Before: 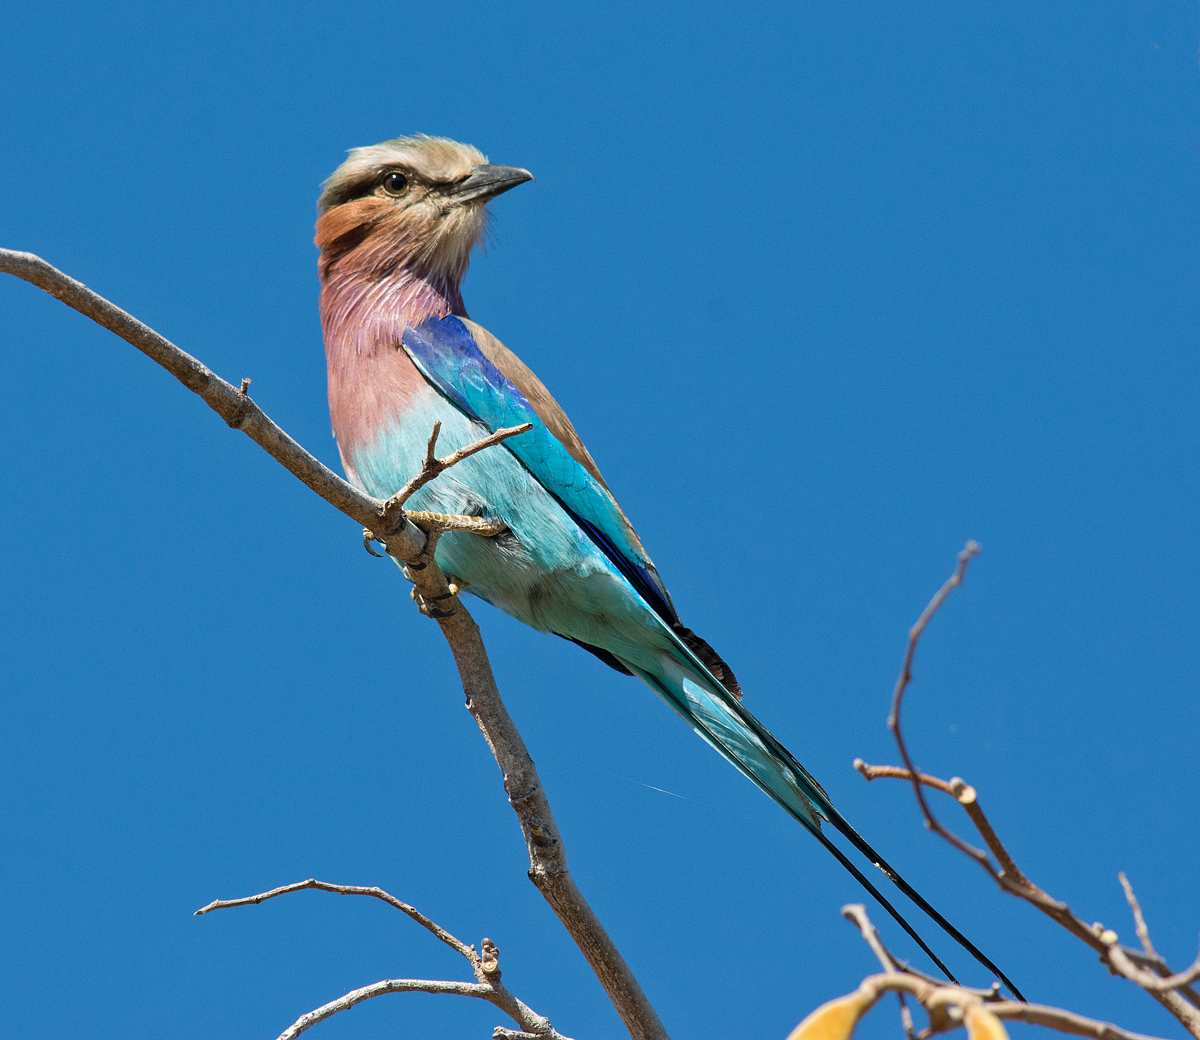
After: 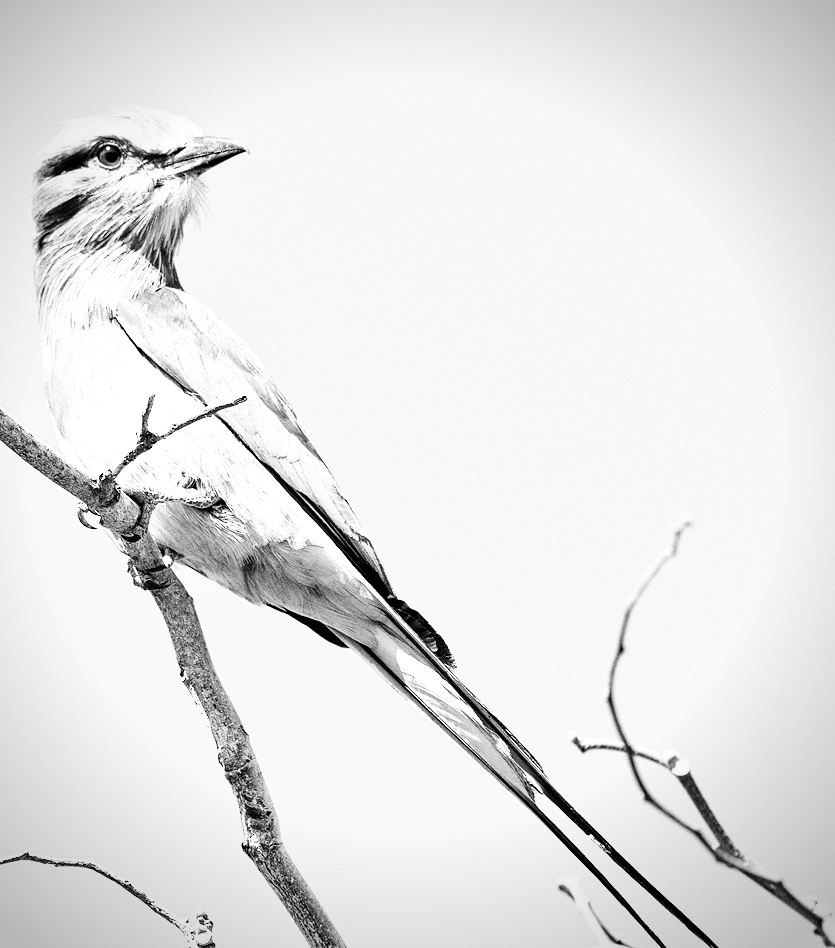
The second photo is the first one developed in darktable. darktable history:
haze removal: compatibility mode true, adaptive false
vignetting: center (-0.031, -0.035)
exposure: black level correction 0.001, exposure 1.047 EV, compensate highlight preservation false
contrast equalizer: y [[0.502, 0.505, 0.512, 0.529, 0.564, 0.588], [0.5 ×6], [0.502, 0.505, 0.512, 0.529, 0.564, 0.588], [0, 0.001, 0.001, 0.004, 0.008, 0.011], [0, 0.001, 0.001, 0.004, 0.008, 0.011]]
base curve: curves: ch0 [(0, 0) (0.007, 0.004) (0.027, 0.03) (0.046, 0.07) (0.207, 0.54) (0.442, 0.872) (0.673, 0.972) (1, 1)], preserve colors none
crop and rotate: left 23.884%, top 2.771%, right 6.471%, bottom 6.063%
color calibration: output gray [0.22, 0.42, 0.37, 0], x 0.372, y 0.386, temperature 4286.57 K
